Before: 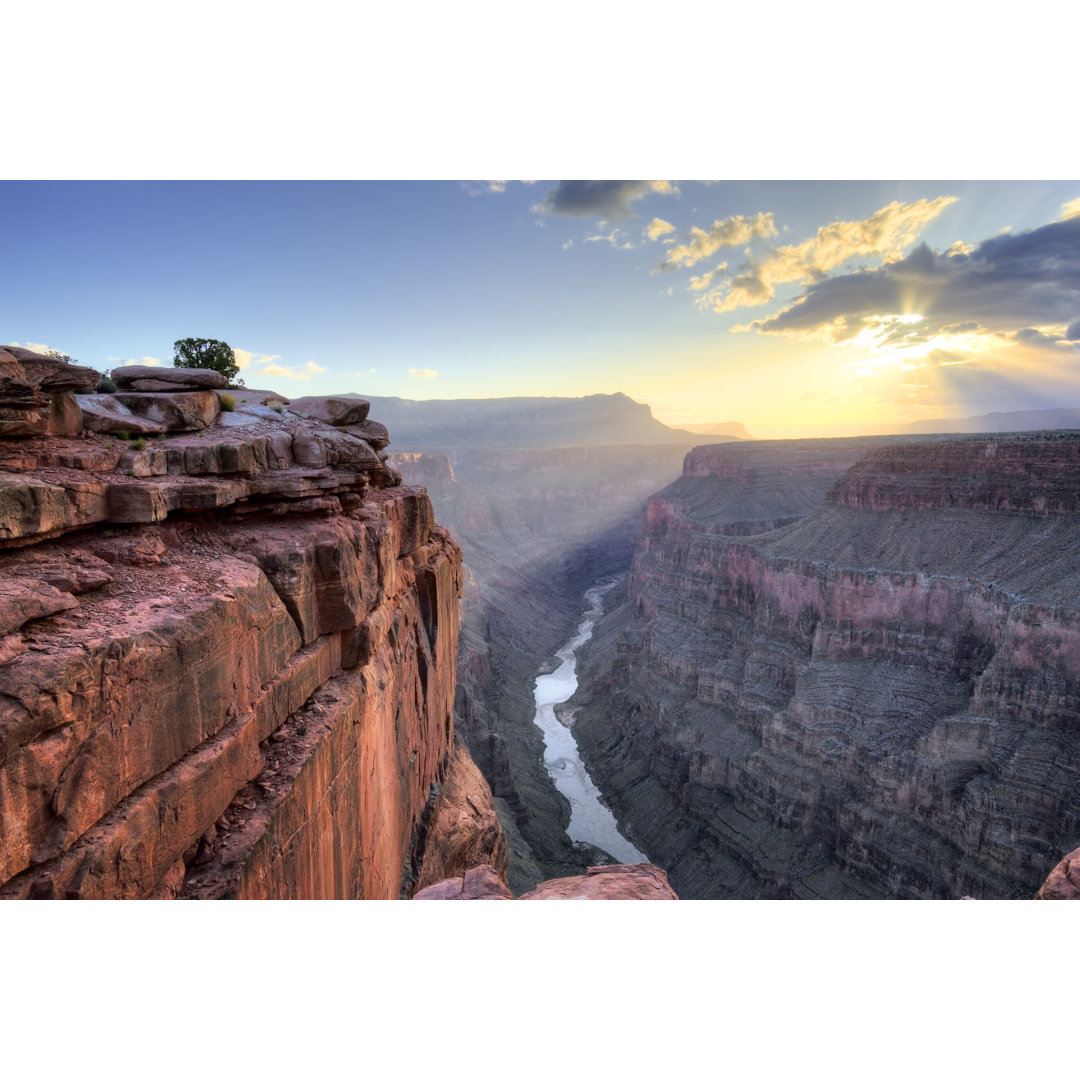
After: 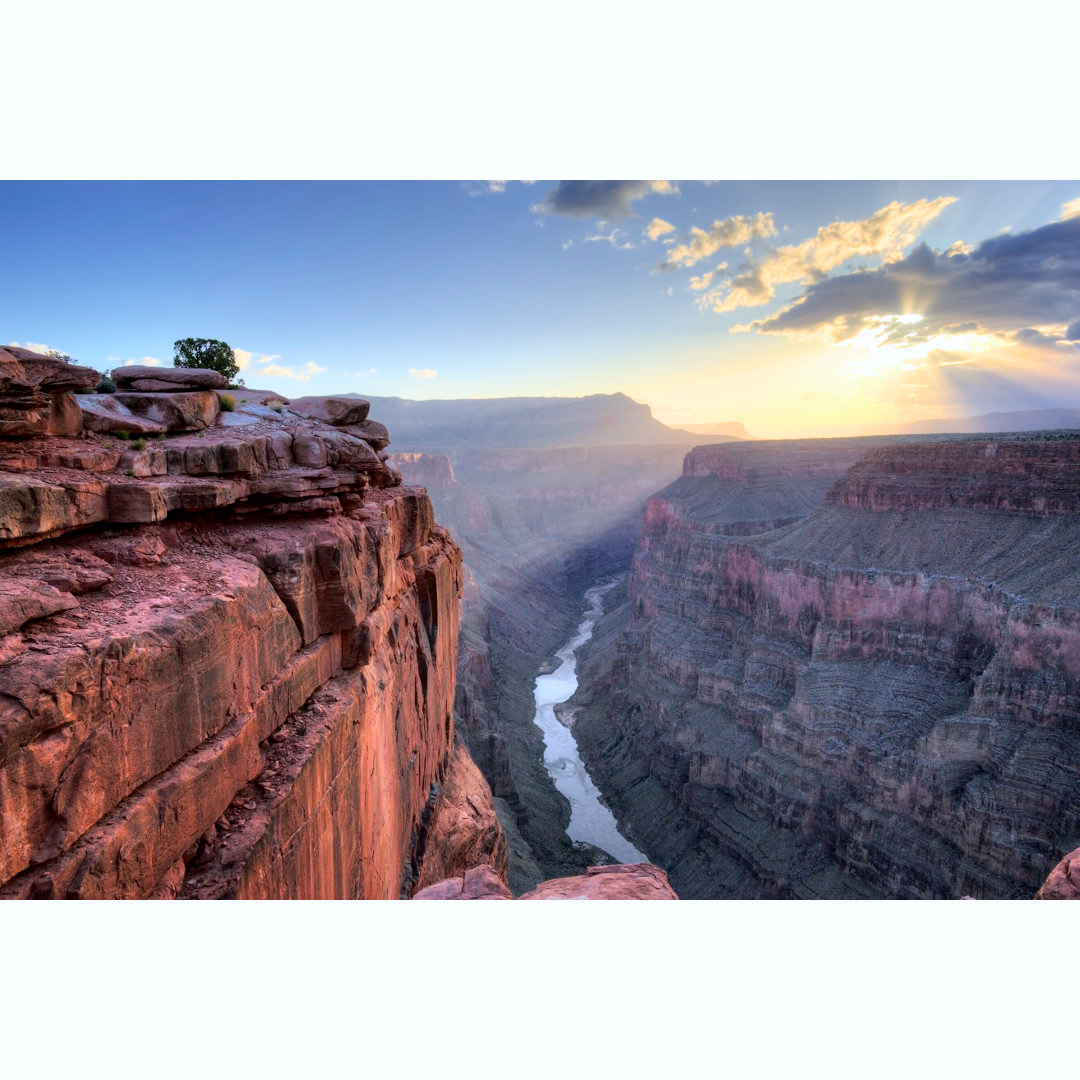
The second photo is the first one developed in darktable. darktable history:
color calibration: gray › normalize channels true, illuminant as shot in camera, x 0.358, y 0.373, temperature 4628.91 K, gamut compression 0.024
